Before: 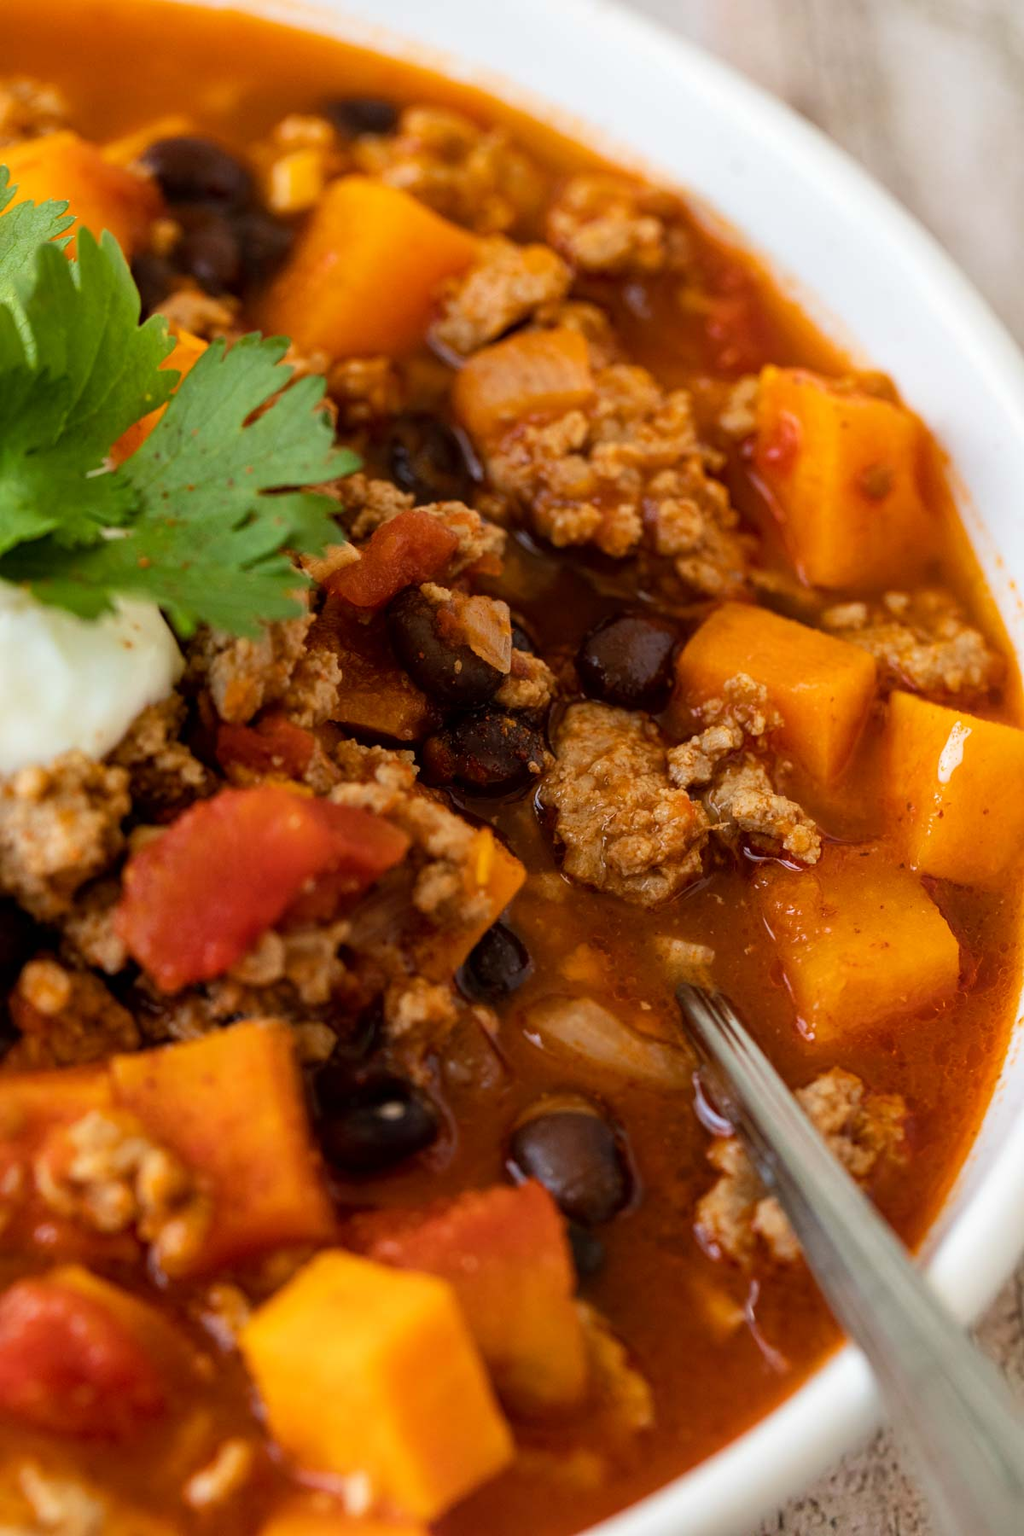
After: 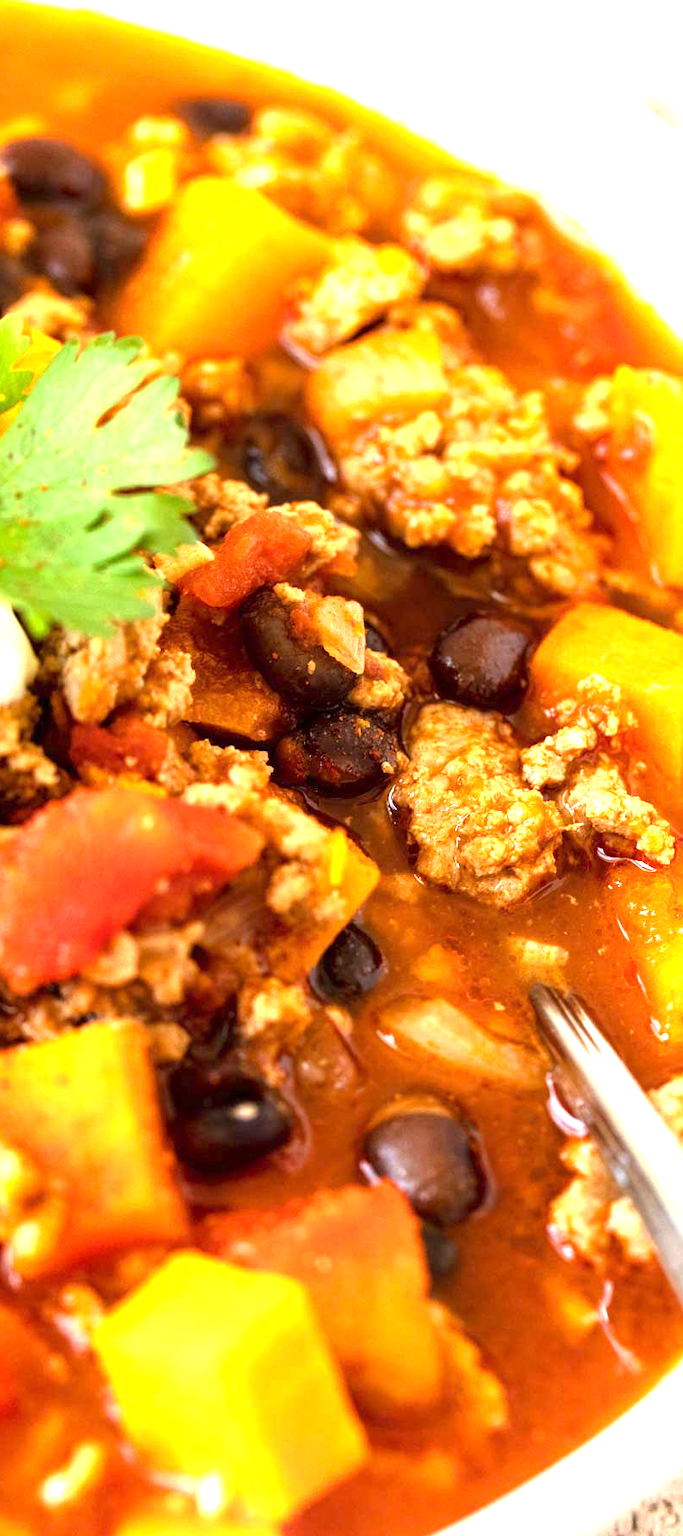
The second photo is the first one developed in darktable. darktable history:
crop and rotate: left 14.337%, right 18.996%
exposure: exposure 2.016 EV, compensate highlight preservation false
